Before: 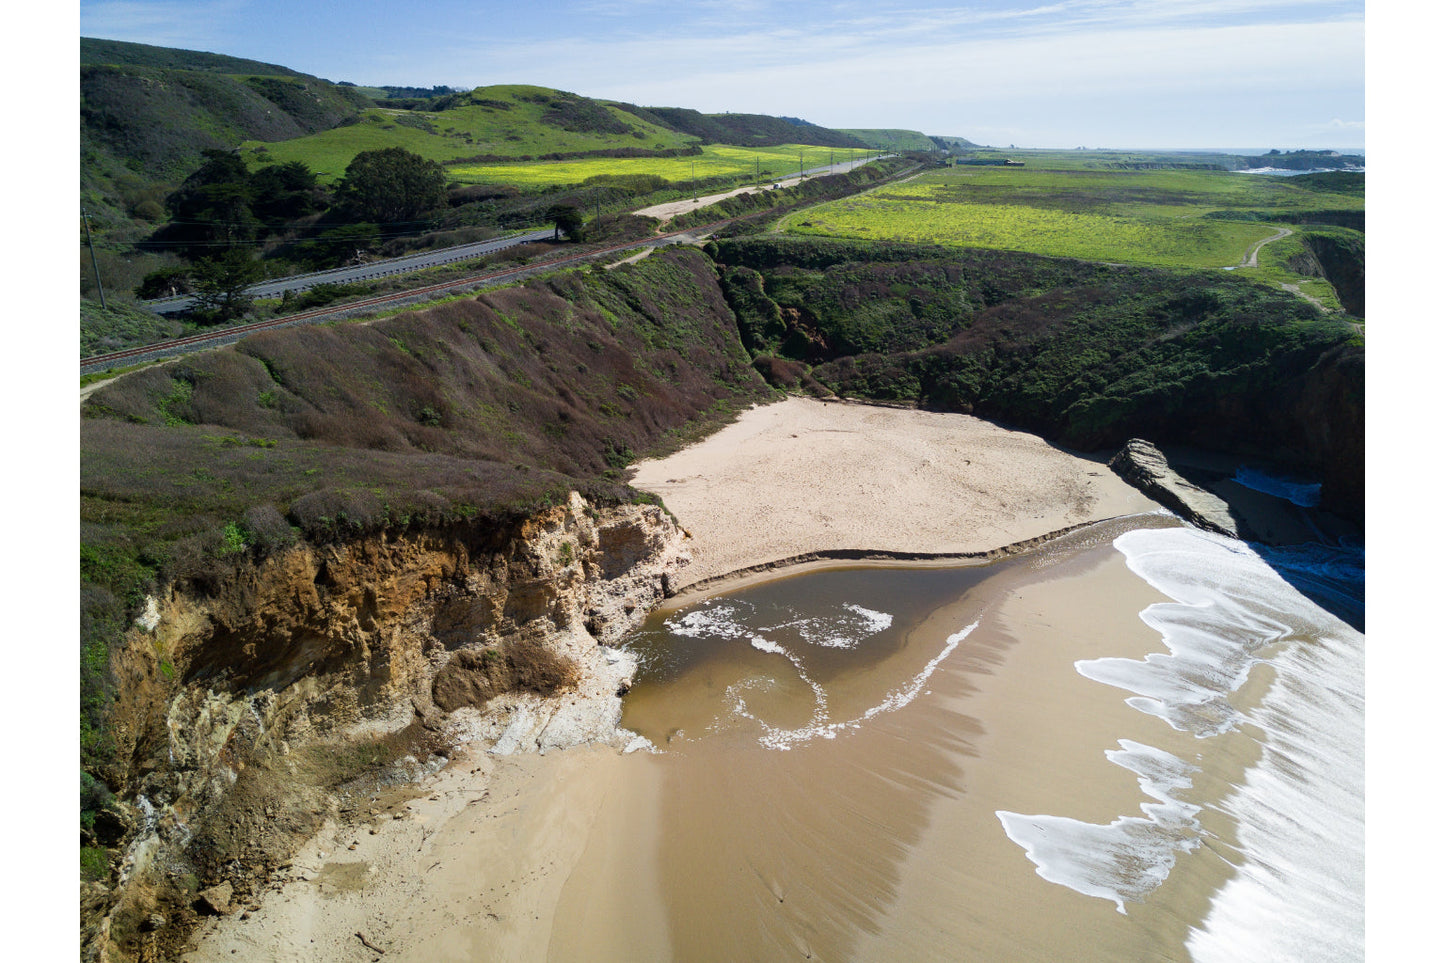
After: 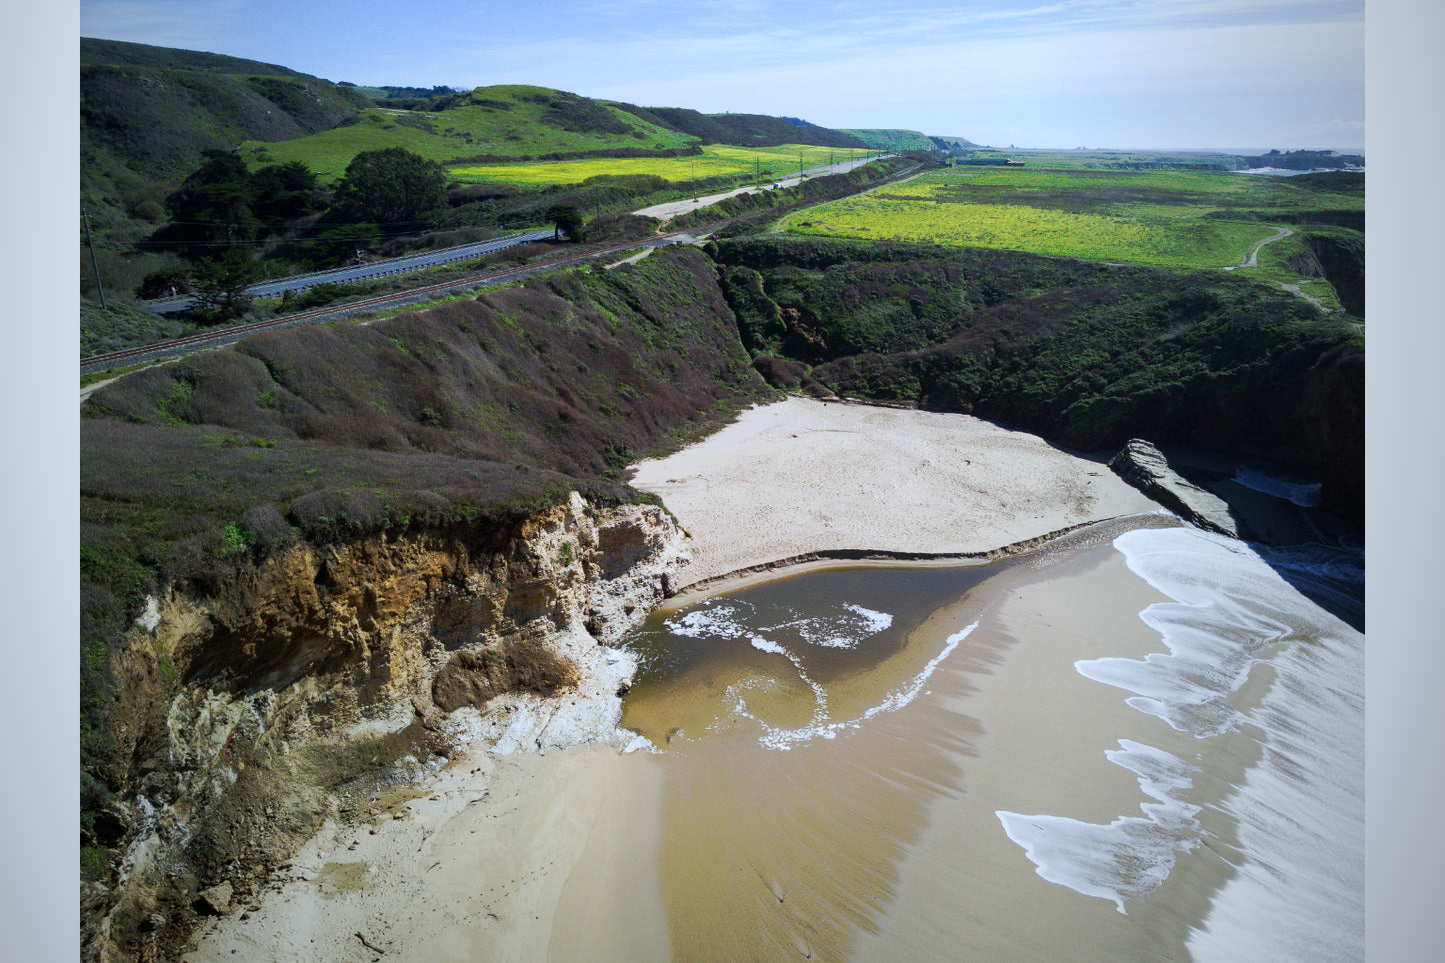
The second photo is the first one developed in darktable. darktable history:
tone curve: curves: ch0 [(0, 0) (0.003, 0.003) (0.011, 0.011) (0.025, 0.024) (0.044, 0.043) (0.069, 0.068) (0.1, 0.097) (0.136, 0.133) (0.177, 0.173) (0.224, 0.219) (0.277, 0.271) (0.335, 0.327) (0.399, 0.39) (0.468, 0.457) (0.543, 0.582) (0.623, 0.655) (0.709, 0.734) (0.801, 0.817) (0.898, 0.906) (1, 1)], preserve colors none
vignetting: fall-off start 72.14%, fall-off radius 108.07%, brightness -0.713, saturation -0.488, center (-0.054, -0.359), width/height ratio 0.729
white balance: red 0.924, blue 1.095
